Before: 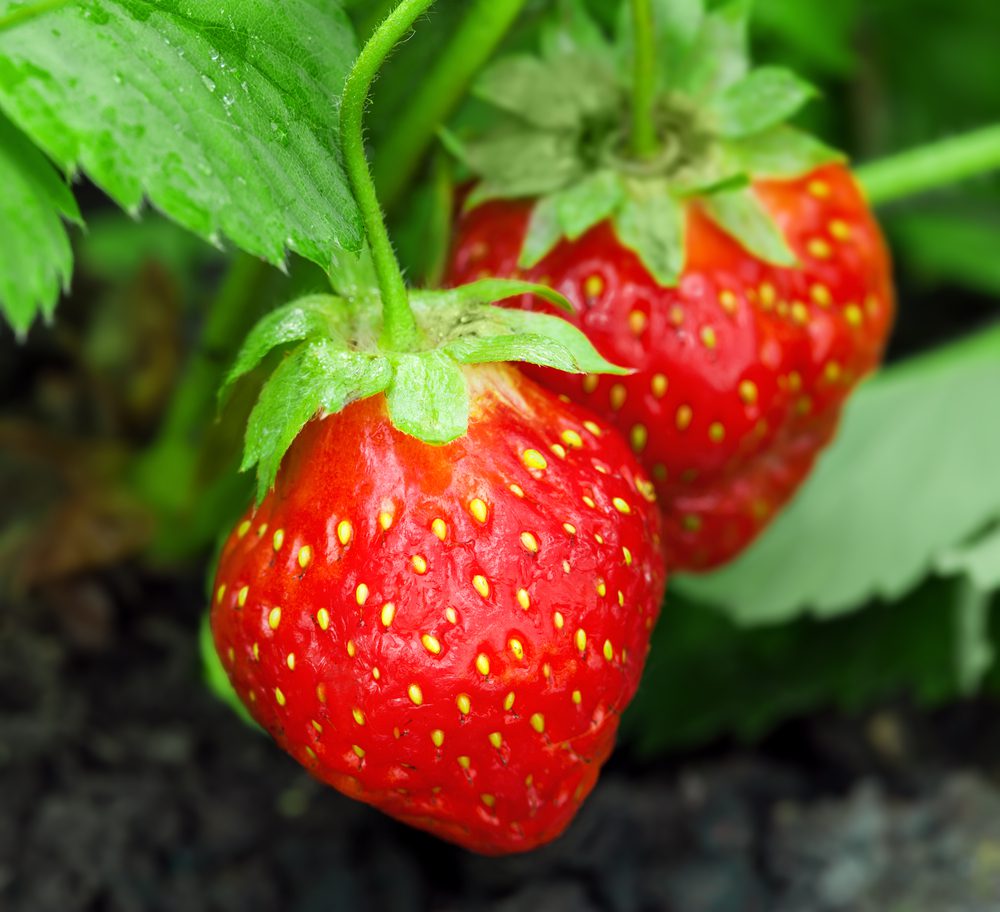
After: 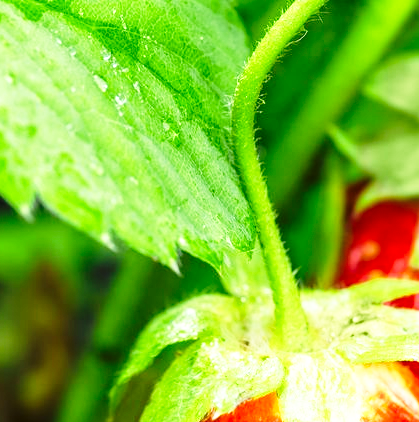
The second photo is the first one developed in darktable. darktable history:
crop and rotate: left 10.817%, top 0.062%, right 47.194%, bottom 53.626%
base curve: curves: ch0 [(0, 0) (0.026, 0.03) (0.109, 0.232) (0.351, 0.748) (0.669, 0.968) (1, 1)], preserve colors none
local contrast: highlights 100%, shadows 100%, detail 120%, midtone range 0.2
